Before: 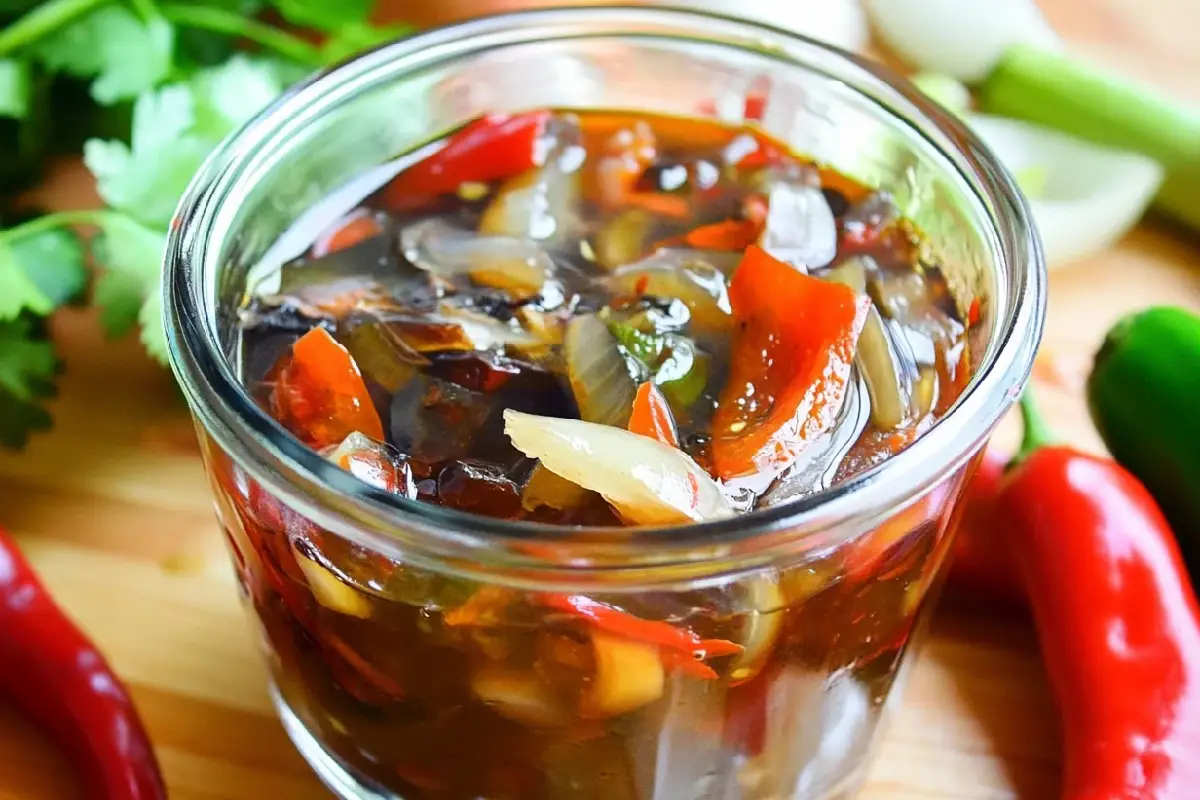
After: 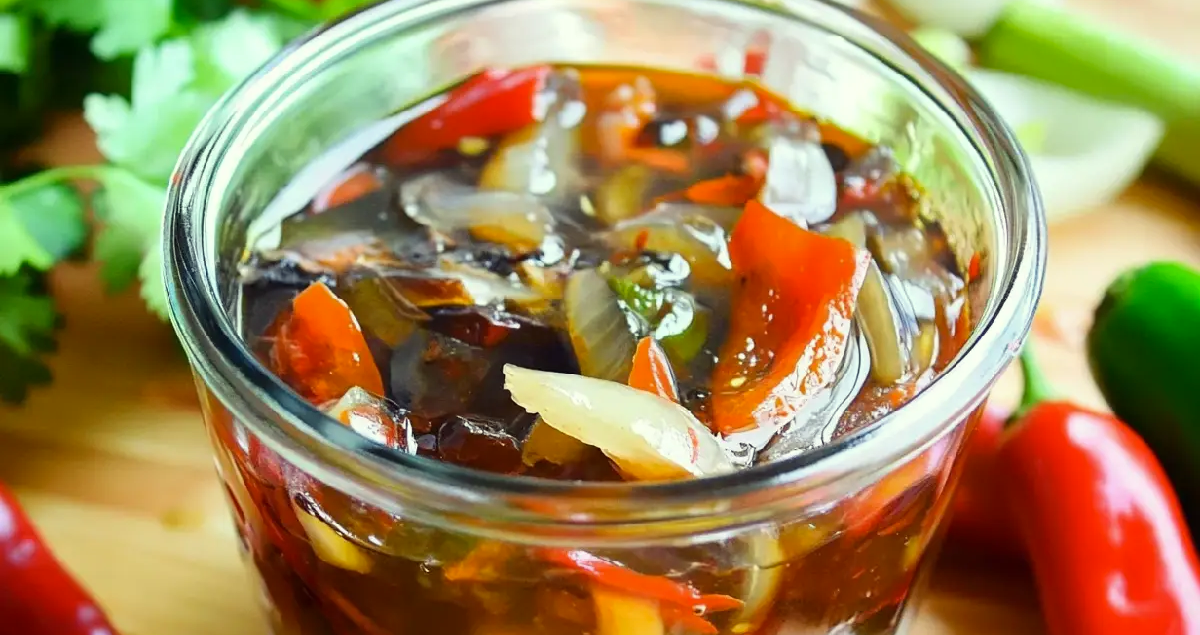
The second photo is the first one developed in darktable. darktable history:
color correction: highlights a* -4.28, highlights b* 6.73
crop and rotate: top 5.654%, bottom 14.946%
